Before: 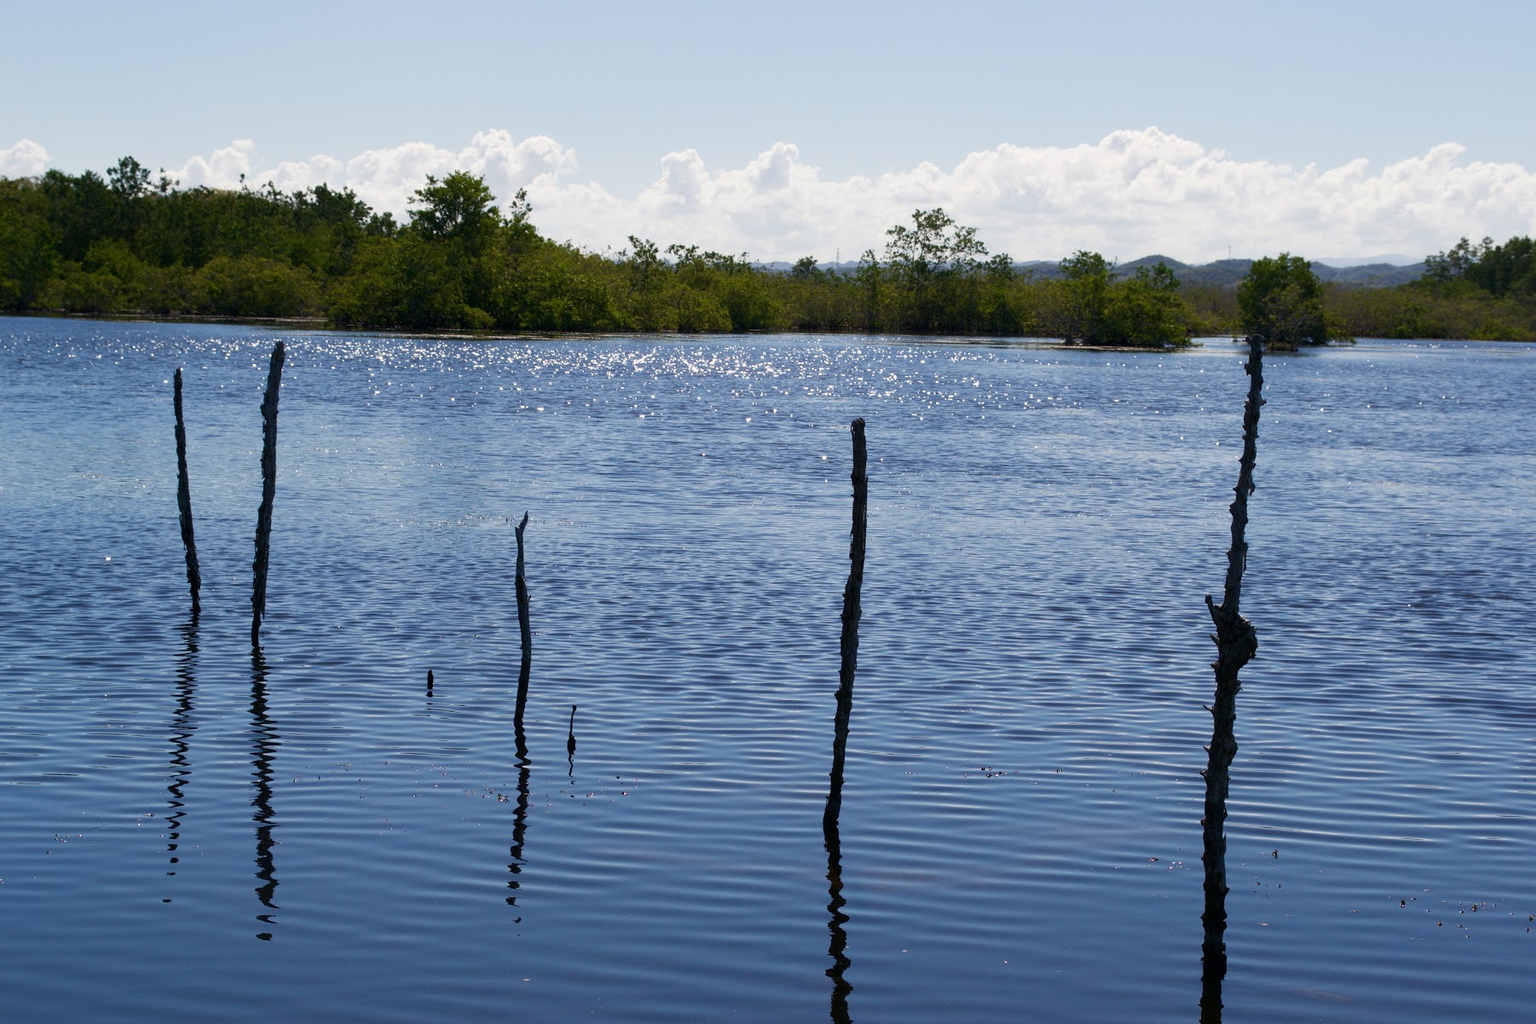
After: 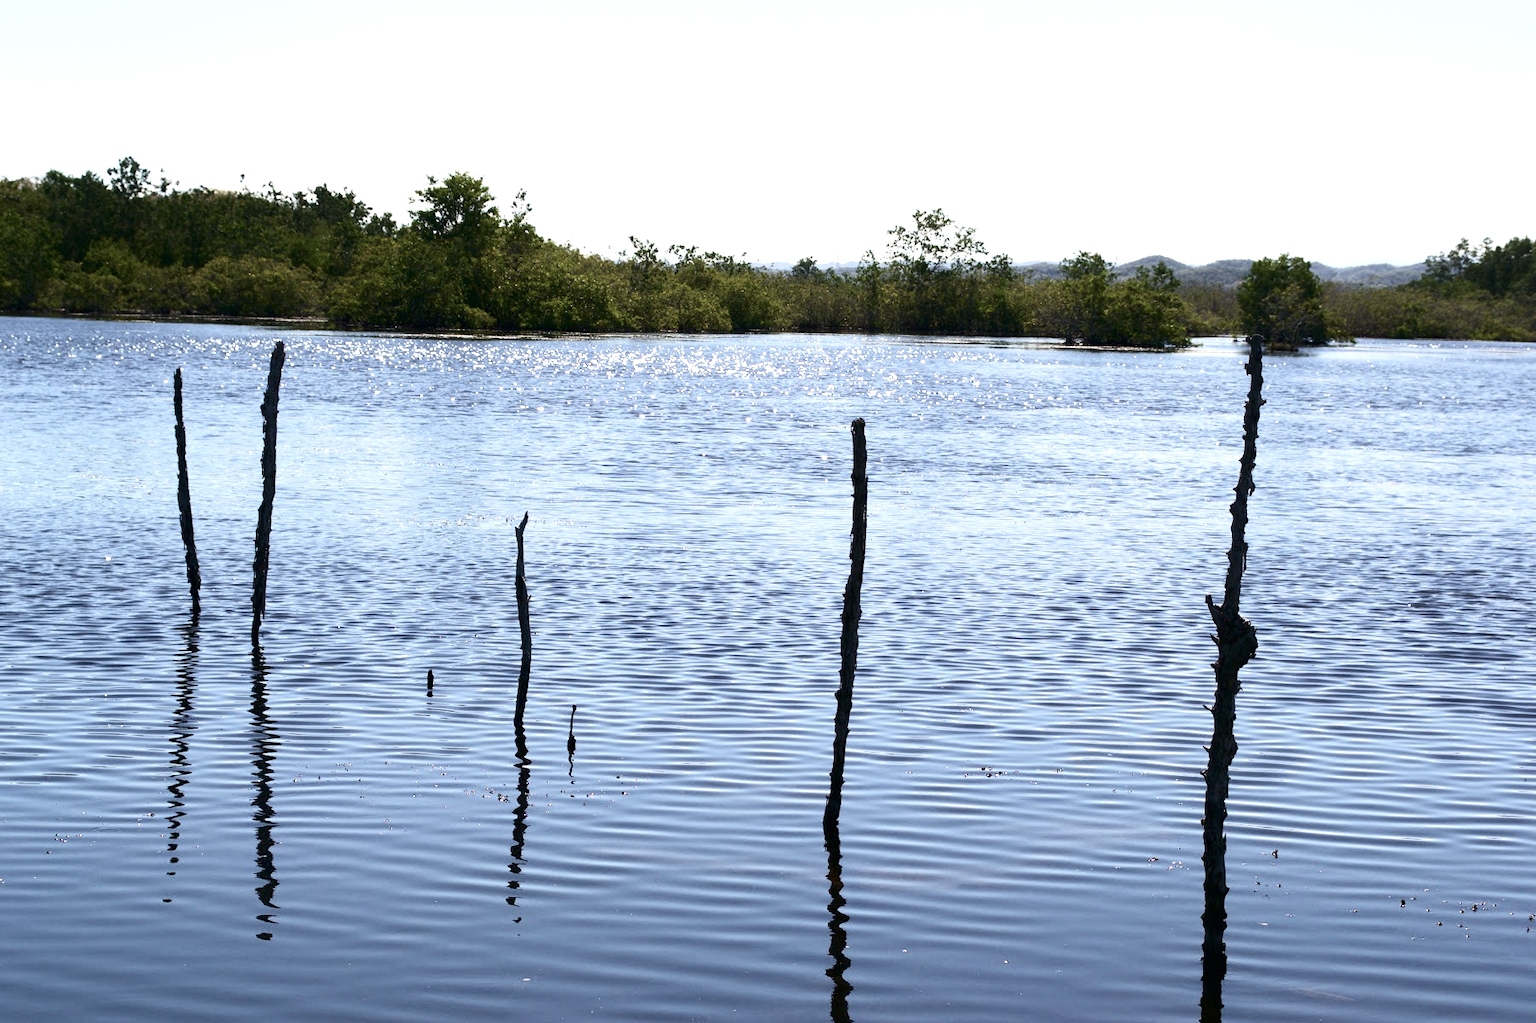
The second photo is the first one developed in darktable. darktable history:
contrast brightness saturation: contrast 0.25, saturation -0.31
exposure: black level correction 0, exposure 1 EV, compensate highlight preservation false
